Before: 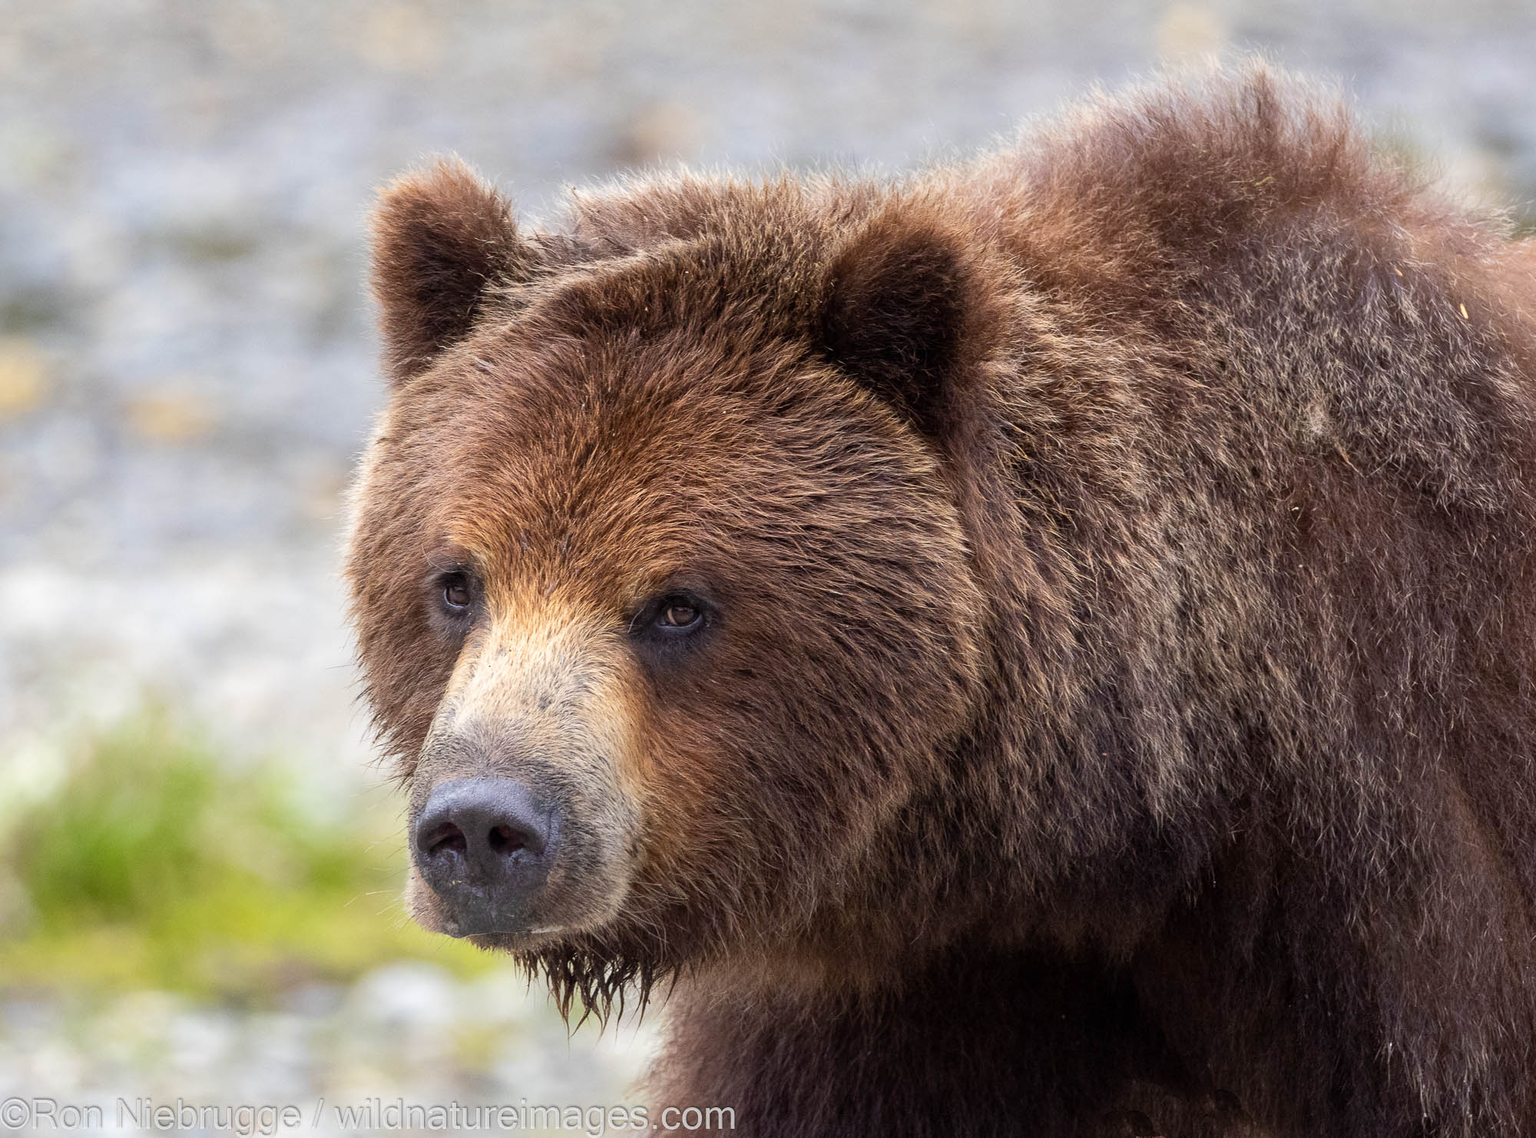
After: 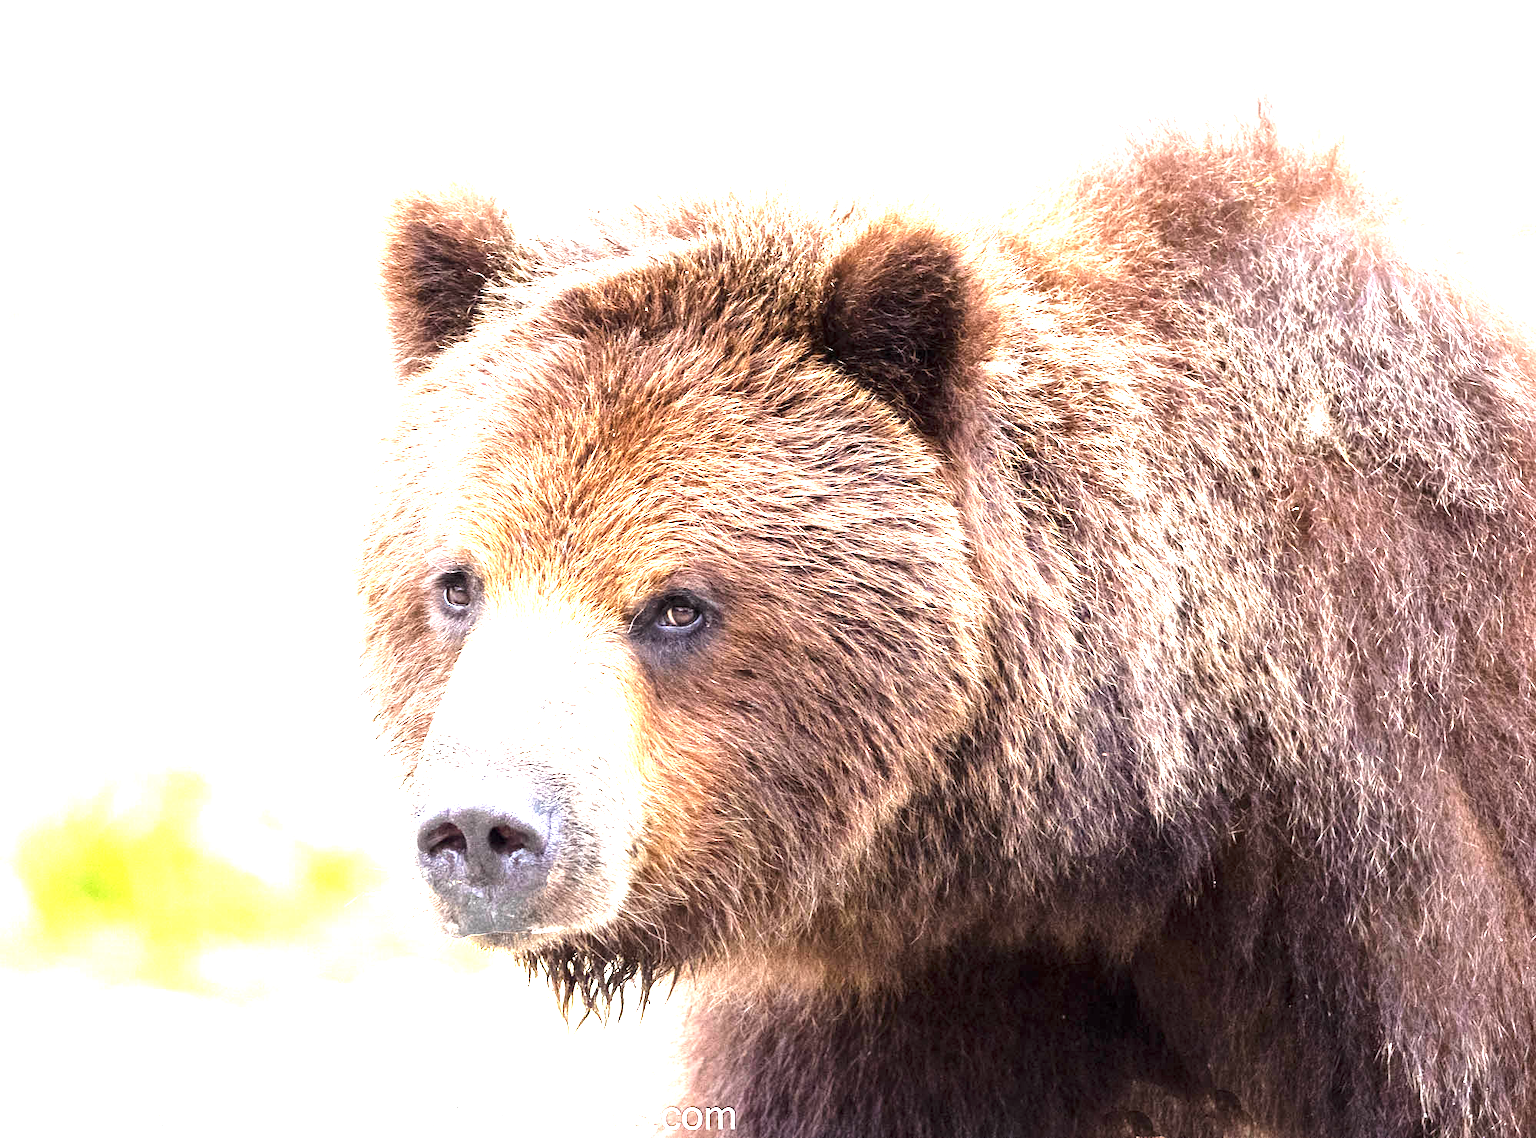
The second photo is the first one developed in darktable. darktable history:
exposure: exposure 2.26 EV, compensate exposure bias true, compensate highlight preservation false
tone equalizer: -8 EV -0.42 EV, -7 EV -0.369 EV, -6 EV -0.355 EV, -5 EV -0.222 EV, -3 EV 0.195 EV, -2 EV 0.345 EV, -1 EV 0.412 EV, +0 EV 0.446 EV, edges refinement/feathering 500, mask exposure compensation -1.57 EV, preserve details no
